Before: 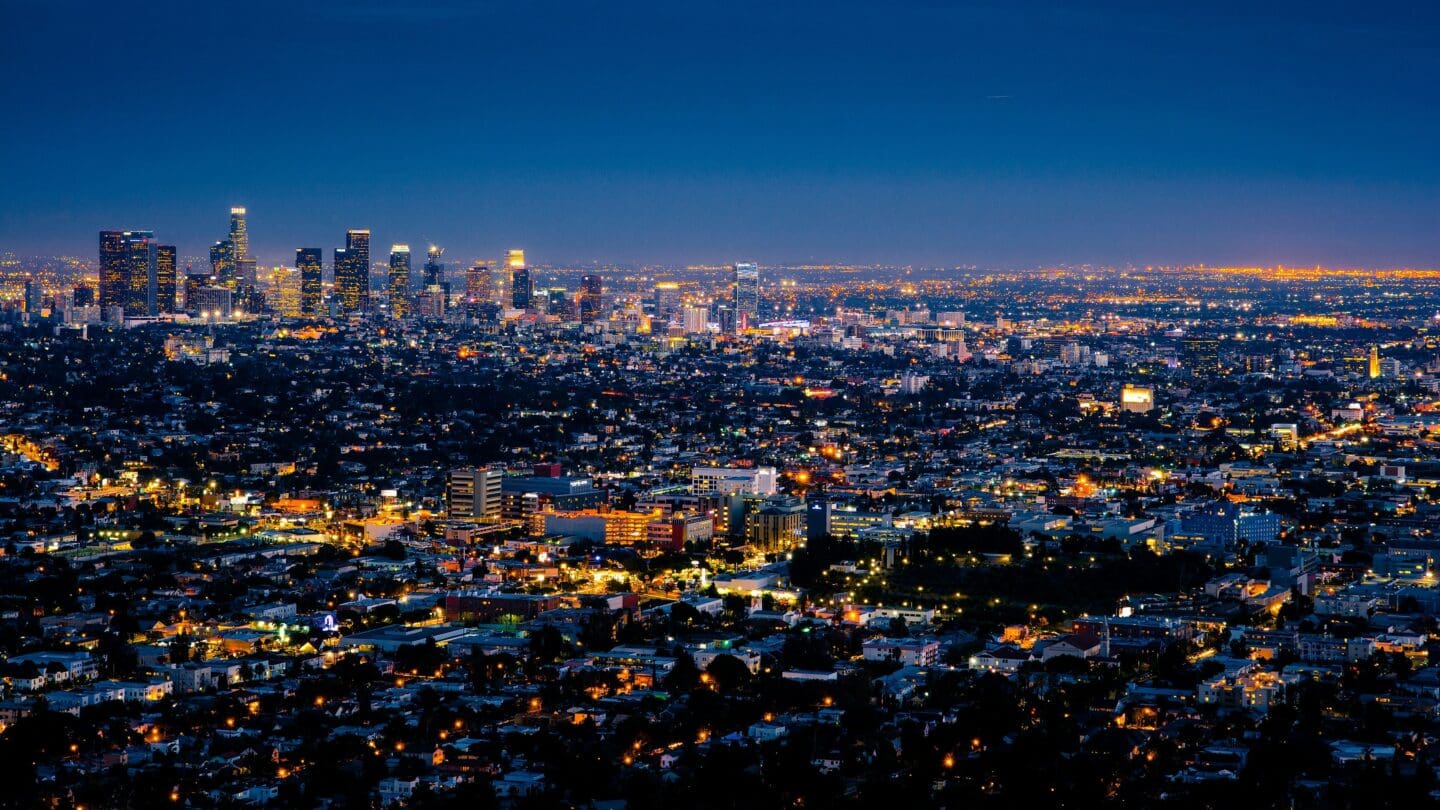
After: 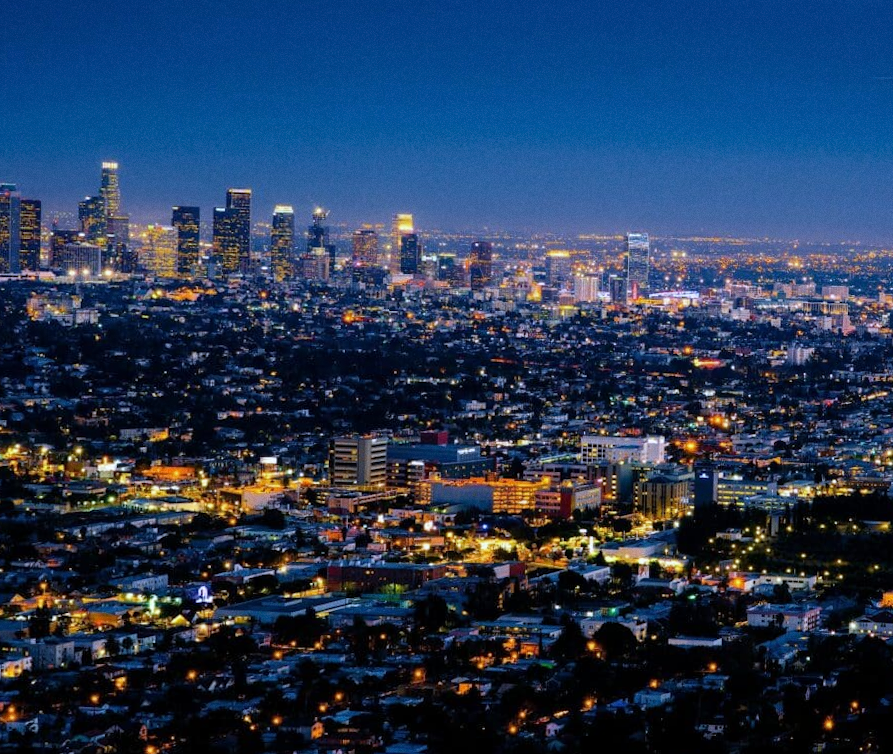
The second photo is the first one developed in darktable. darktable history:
white balance: red 0.954, blue 1.079
grain: coarseness 0.09 ISO, strength 16.61%
rotate and perspective: rotation 0.679°, lens shift (horizontal) 0.136, crop left 0.009, crop right 0.991, crop top 0.078, crop bottom 0.95
crop: left 10.644%, right 26.528%
